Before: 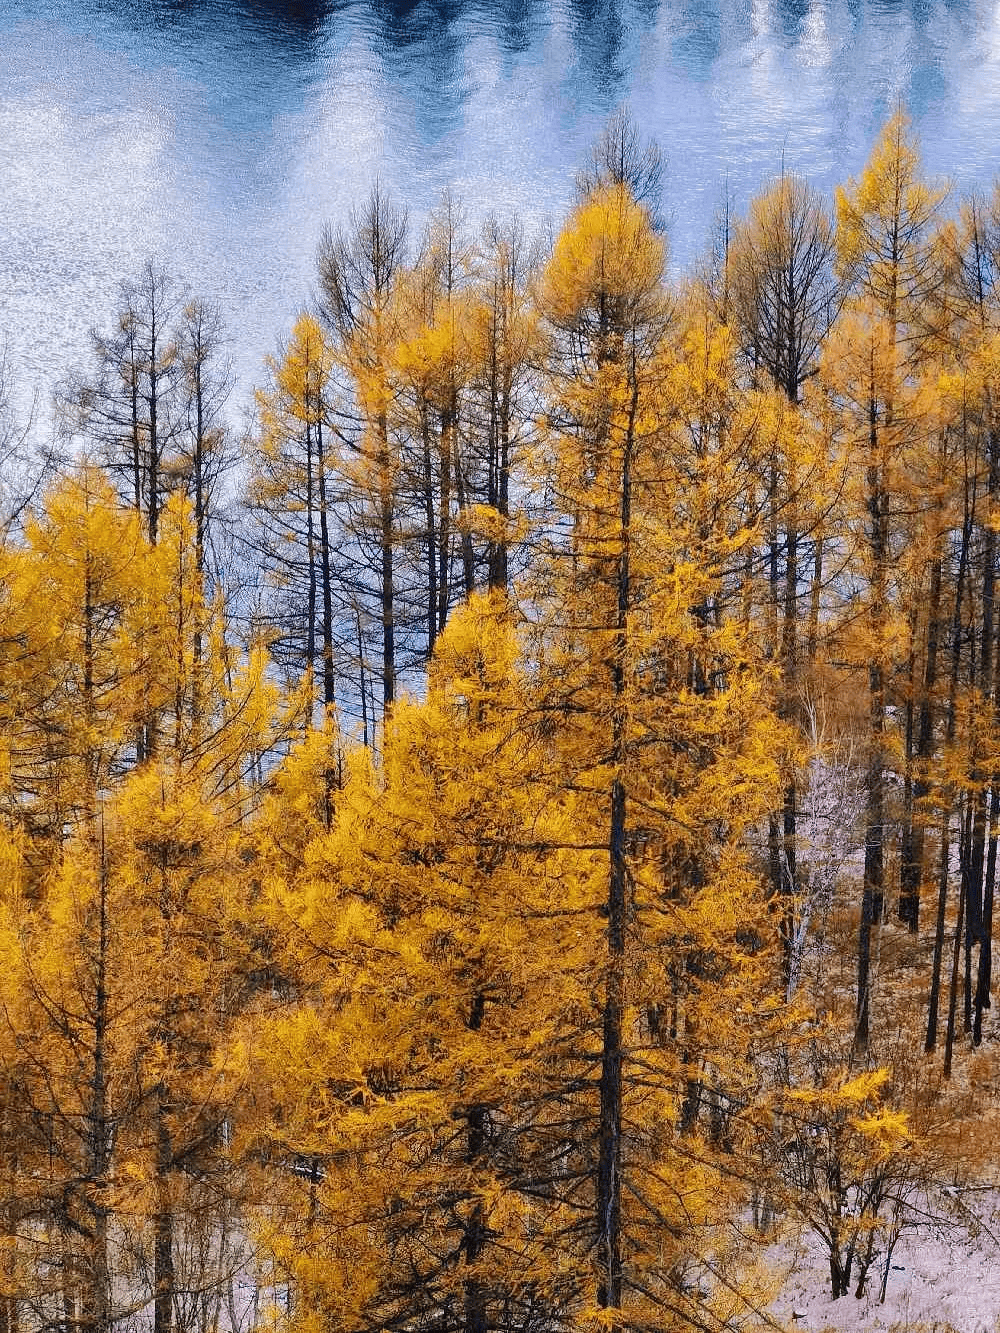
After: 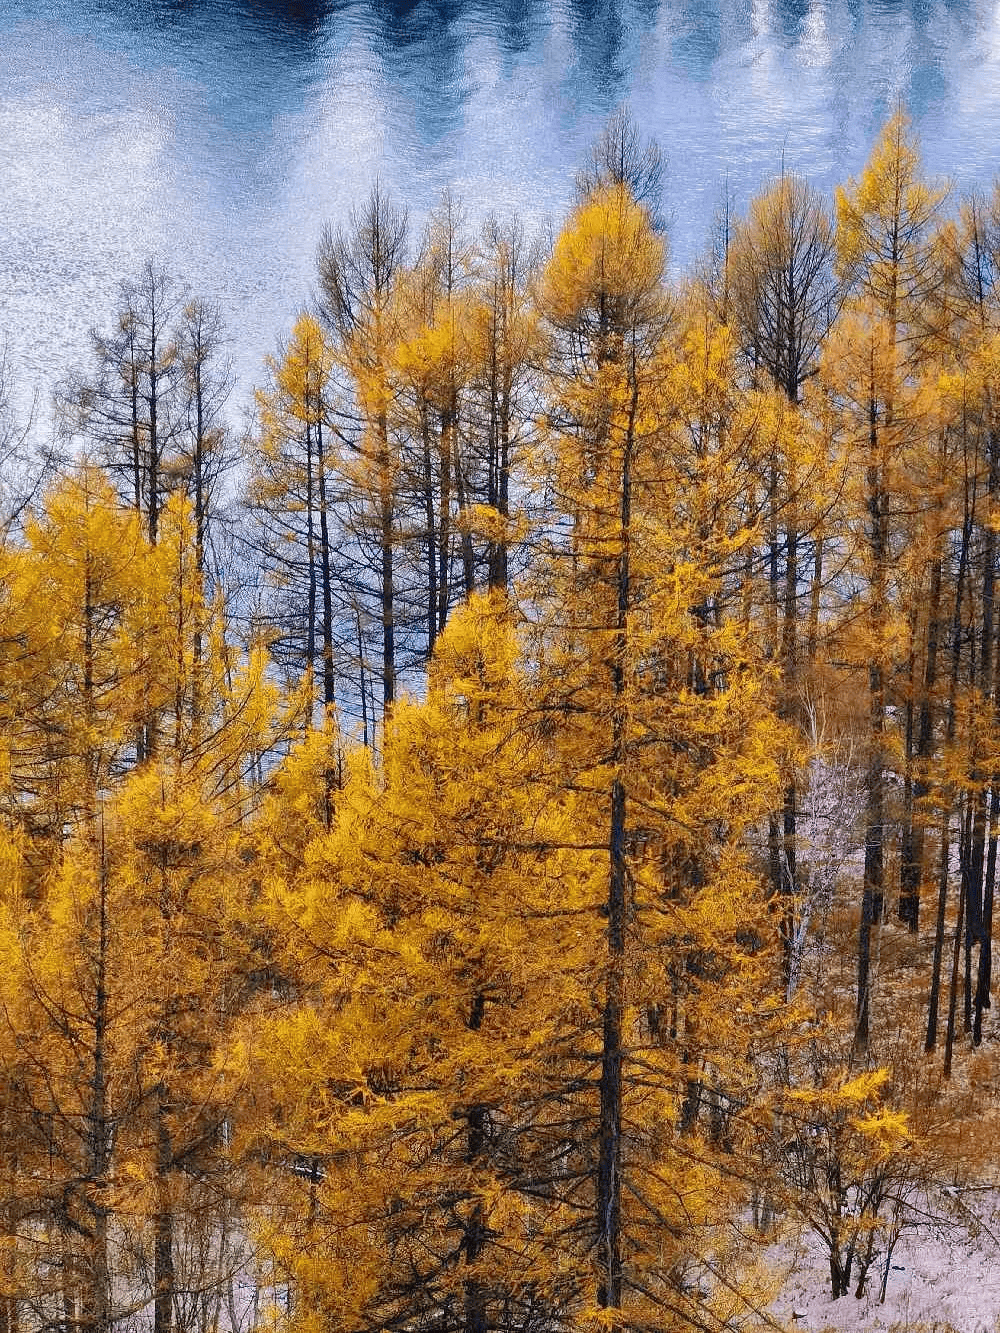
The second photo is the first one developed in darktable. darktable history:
tone curve: curves: ch0 [(0, 0) (0.15, 0.17) (0.452, 0.437) (0.611, 0.588) (0.751, 0.749) (1, 1)]; ch1 [(0, 0) (0.325, 0.327) (0.413, 0.442) (0.475, 0.467) (0.512, 0.522) (0.541, 0.55) (0.617, 0.612) (0.695, 0.697) (1, 1)]; ch2 [(0, 0) (0.386, 0.397) (0.452, 0.459) (0.505, 0.498) (0.536, 0.546) (0.574, 0.571) (0.633, 0.653) (1, 1)], color space Lab, linked channels, preserve colors none
